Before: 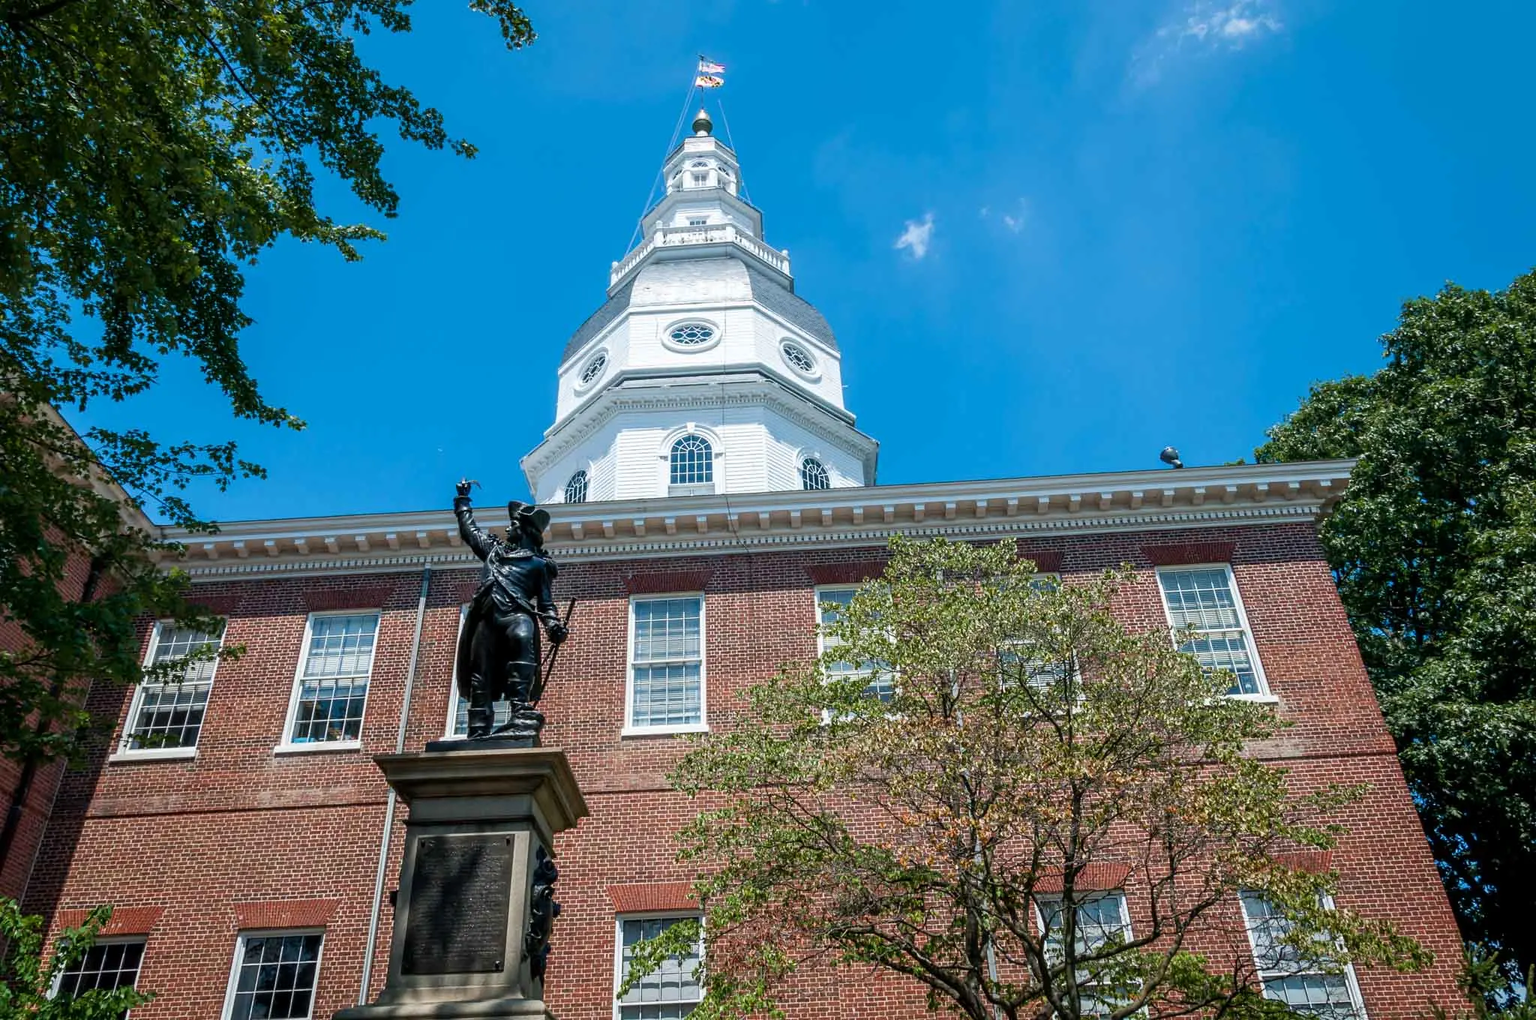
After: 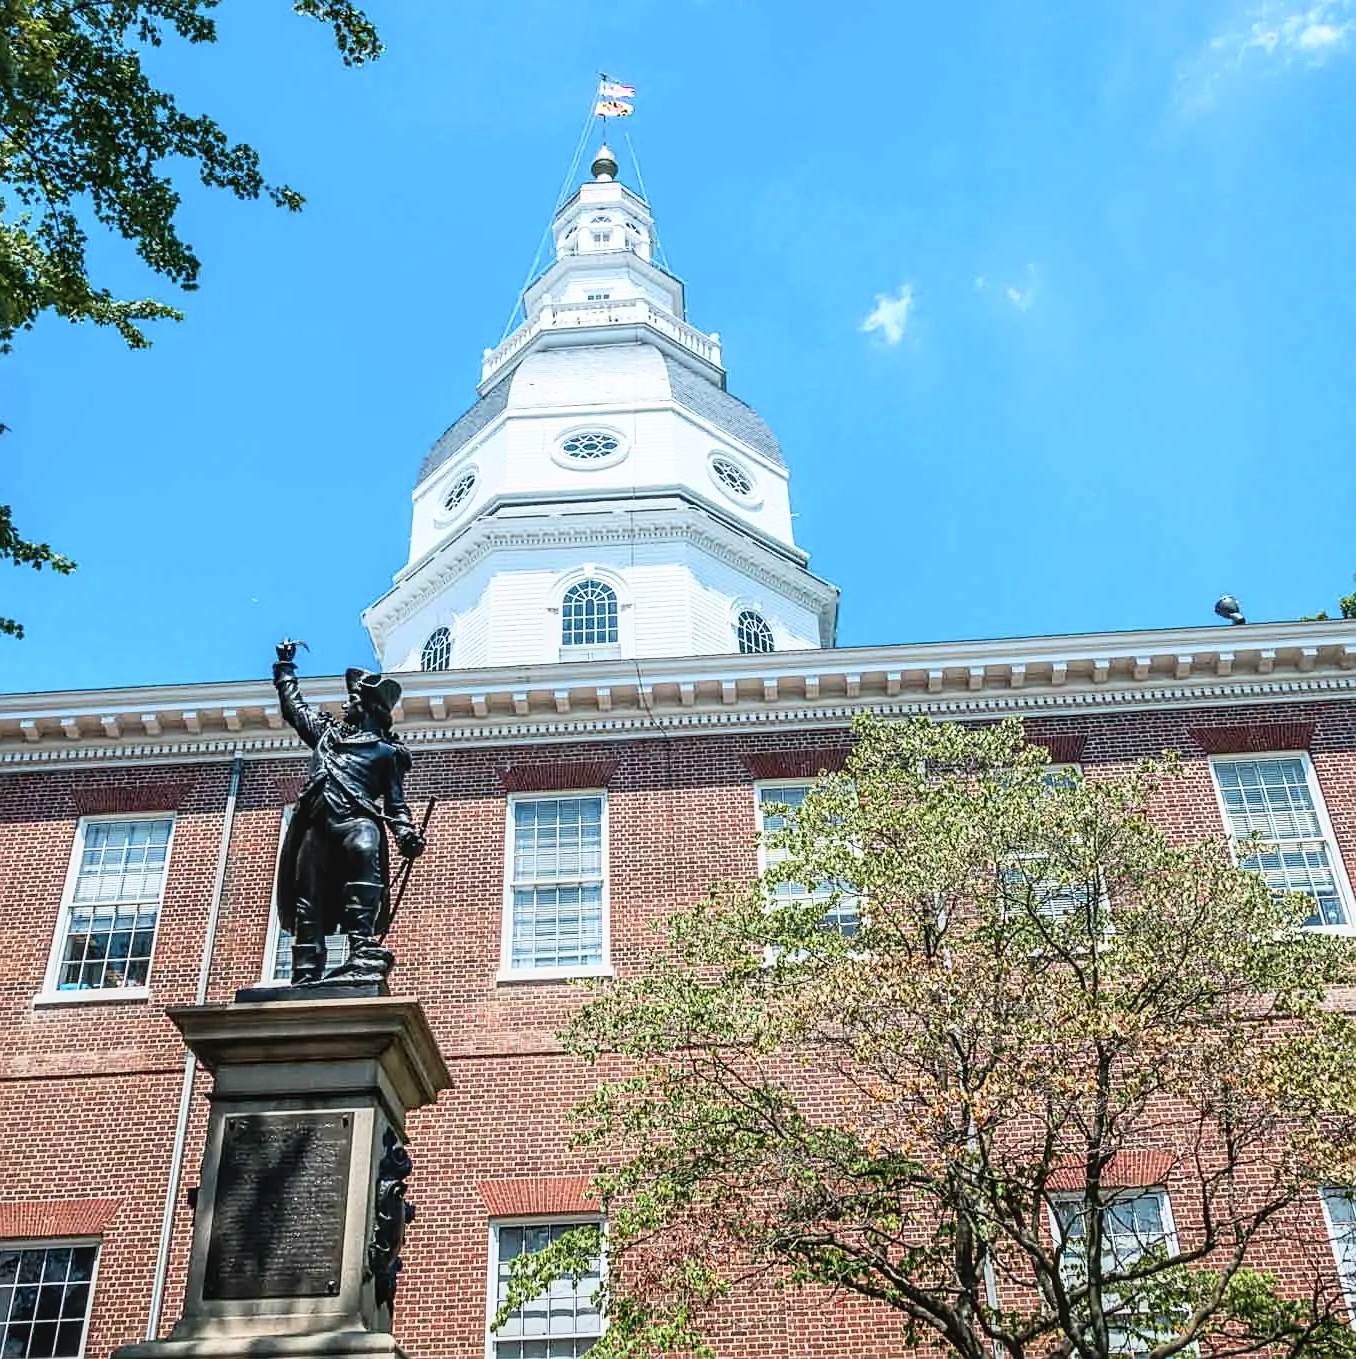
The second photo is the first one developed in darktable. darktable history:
local contrast: detail 110%
crop and rotate: left 16.242%, right 17.512%
tone curve: curves: ch0 [(0, 0) (0.093, 0.104) (0.226, 0.291) (0.327, 0.431) (0.471, 0.648) (0.759, 0.926) (1, 1)], color space Lab, independent channels, preserve colors none
sharpen: on, module defaults
